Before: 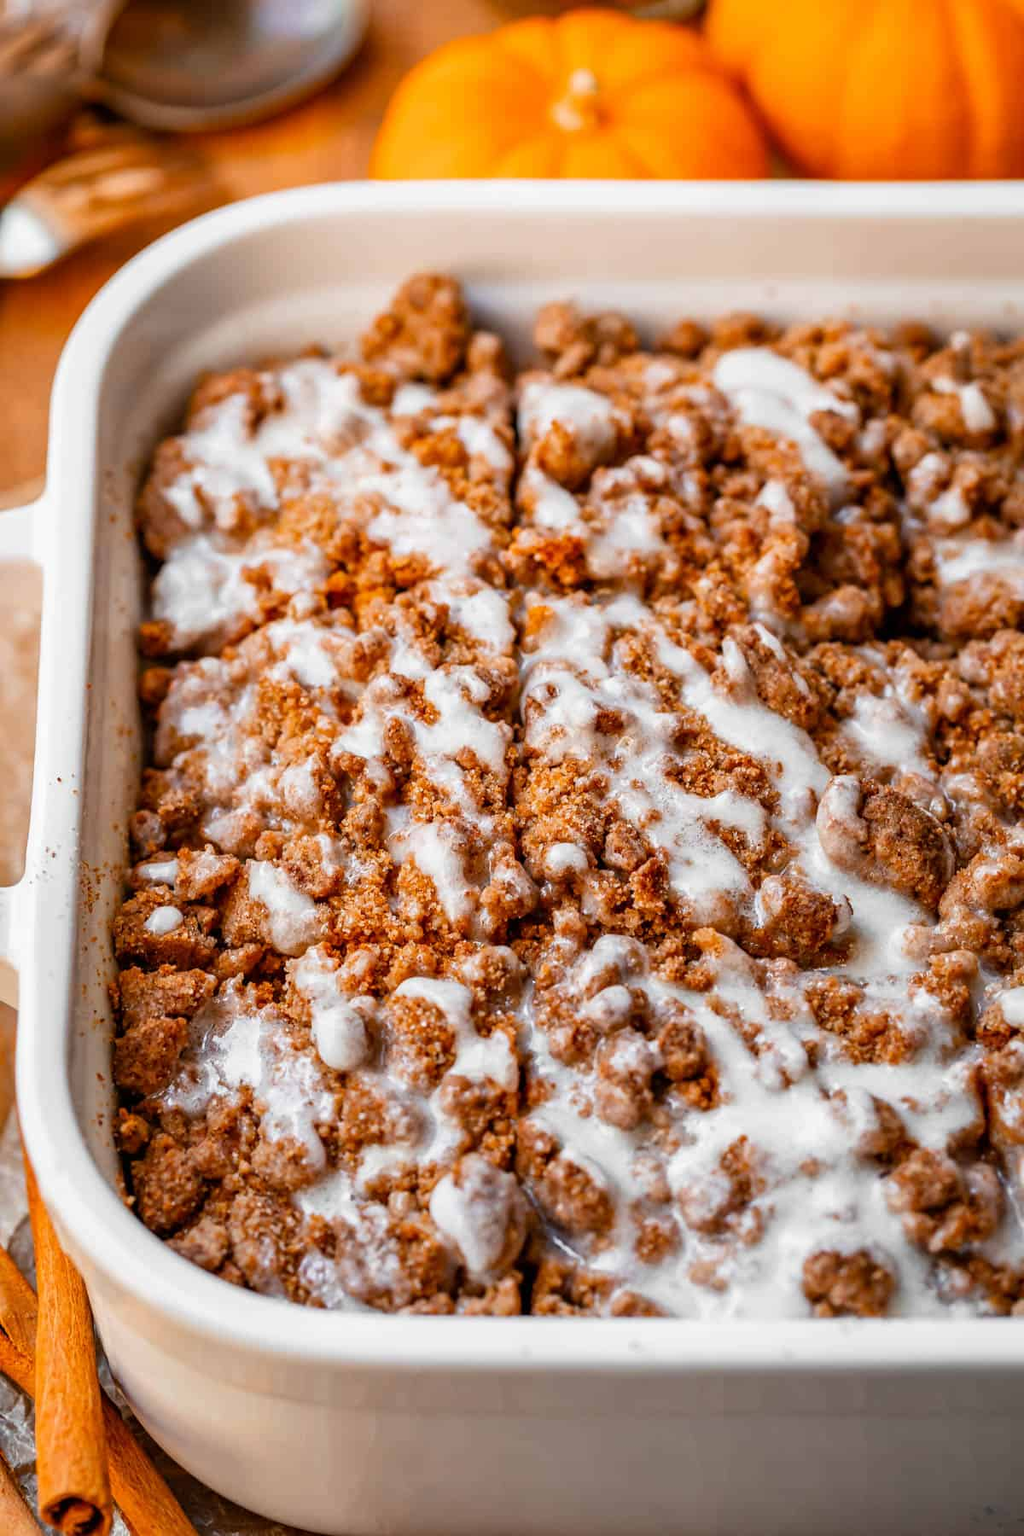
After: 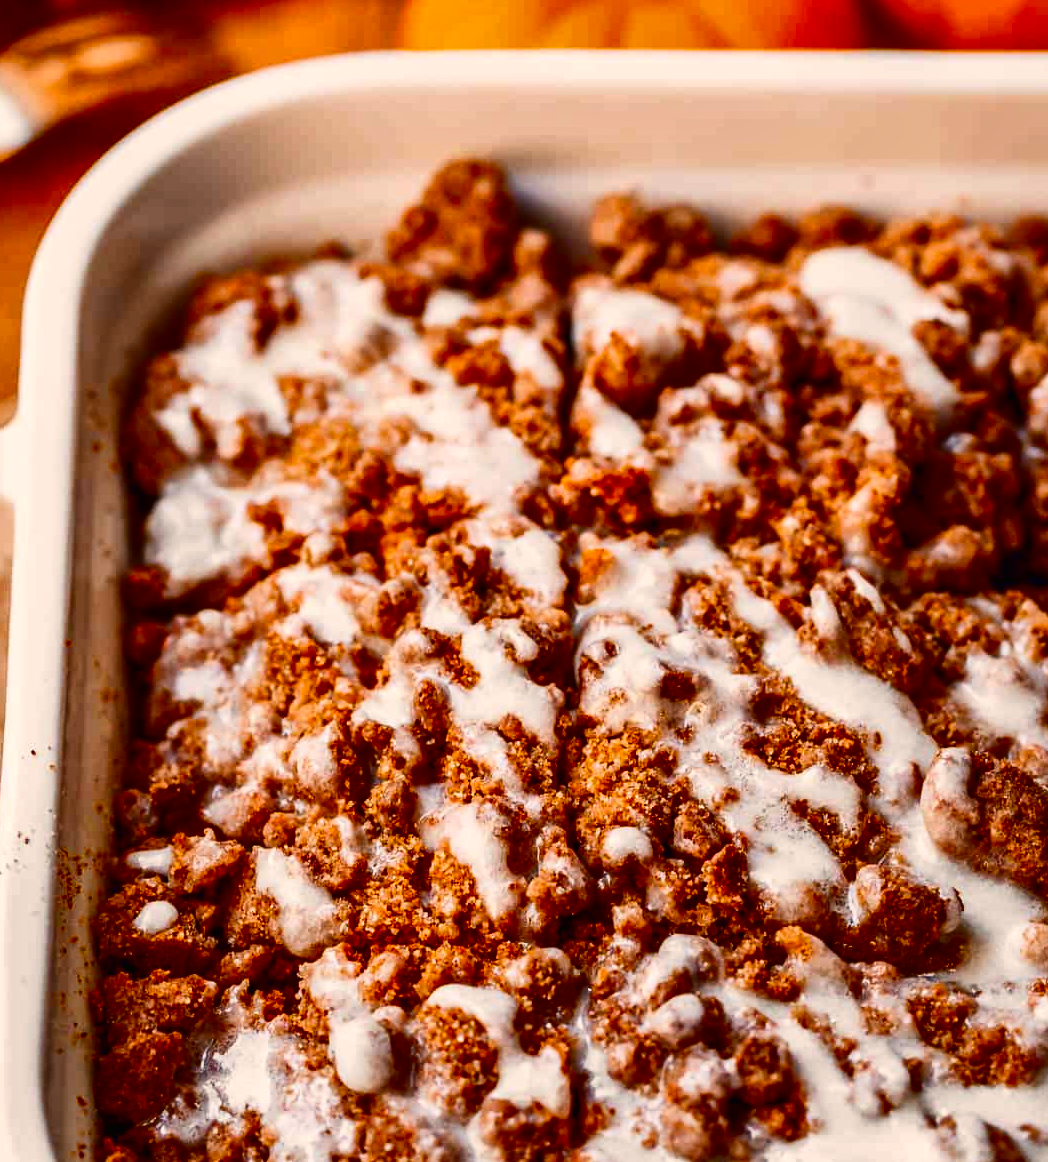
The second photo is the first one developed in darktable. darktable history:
white balance: red 1, blue 1
crop: left 3.015%, top 8.969%, right 9.647%, bottom 26.457%
shadows and highlights: radius 108.52, shadows 44.07, highlights -67.8, low approximation 0.01, soften with gaussian
contrast brightness saturation: contrast 0.24, brightness -0.24, saturation 0.14
color balance rgb: shadows lift › chroma 2%, shadows lift › hue 247.2°, power › chroma 0.3%, power › hue 25.2°, highlights gain › chroma 3%, highlights gain › hue 60°, global offset › luminance 0.75%, perceptual saturation grading › global saturation 20%, perceptual saturation grading › highlights -20%, perceptual saturation grading › shadows 30%, global vibrance 20%
exposure: compensate highlight preservation false
